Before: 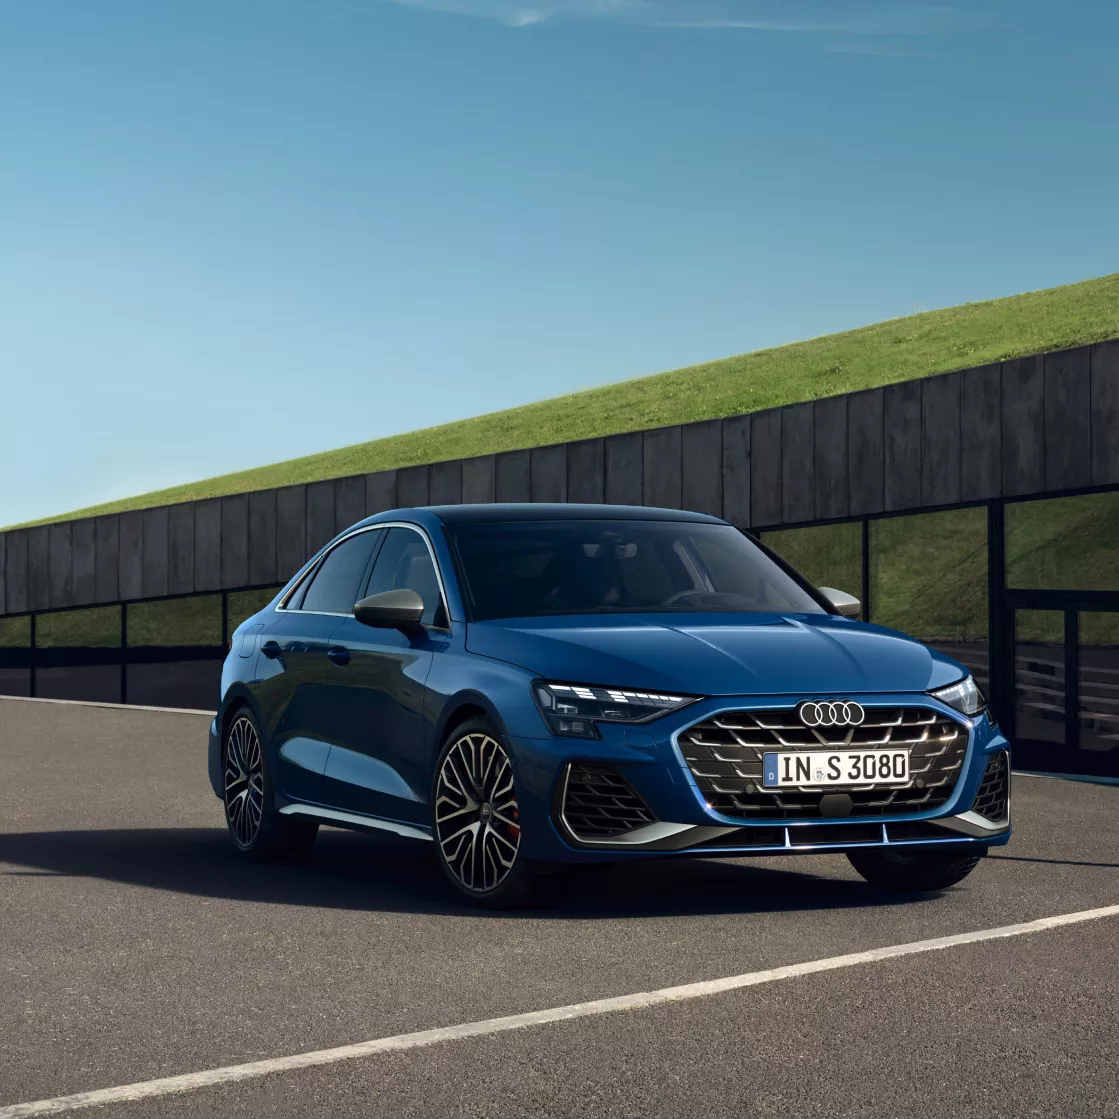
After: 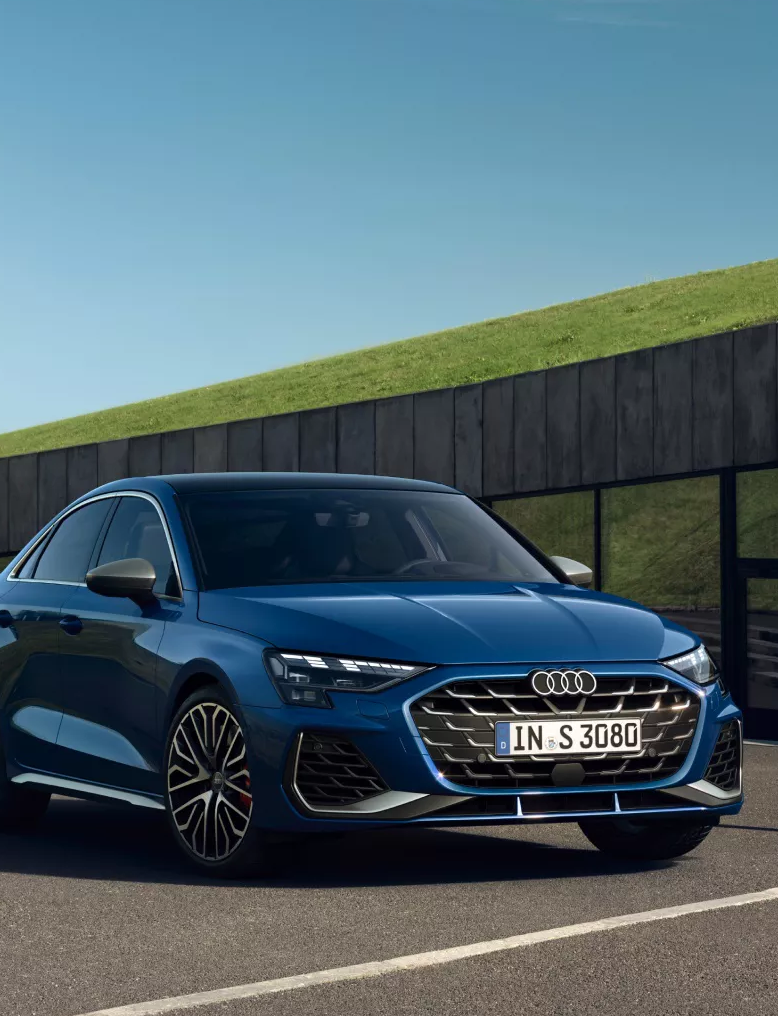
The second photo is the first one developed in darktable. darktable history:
crop and rotate: left 24.034%, top 2.838%, right 6.406%, bottom 6.299%
color zones: curves: ch1 [(0, 0.523) (0.143, 0.545) (0.286, 0.52) (0.429, 0.506) (0.571, 0.503) (0.714, 0.503) (0.857, 0.508) (1, 0.523)]
